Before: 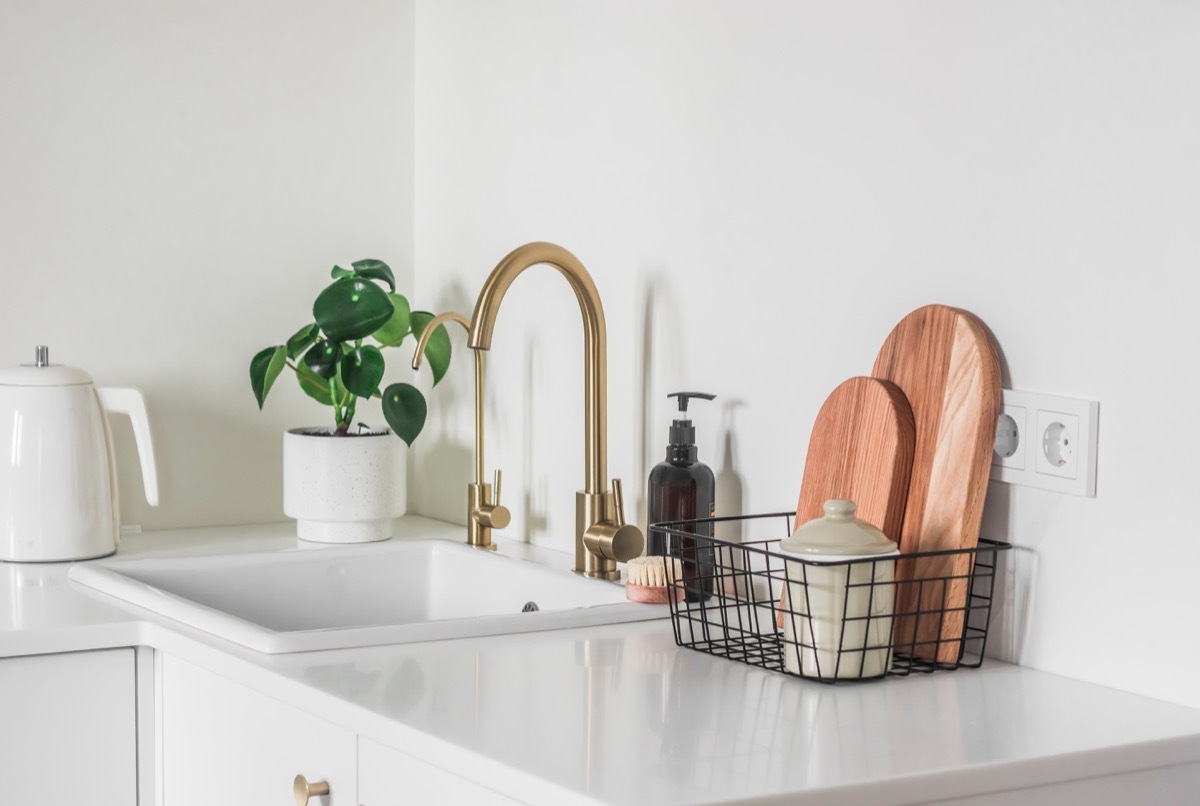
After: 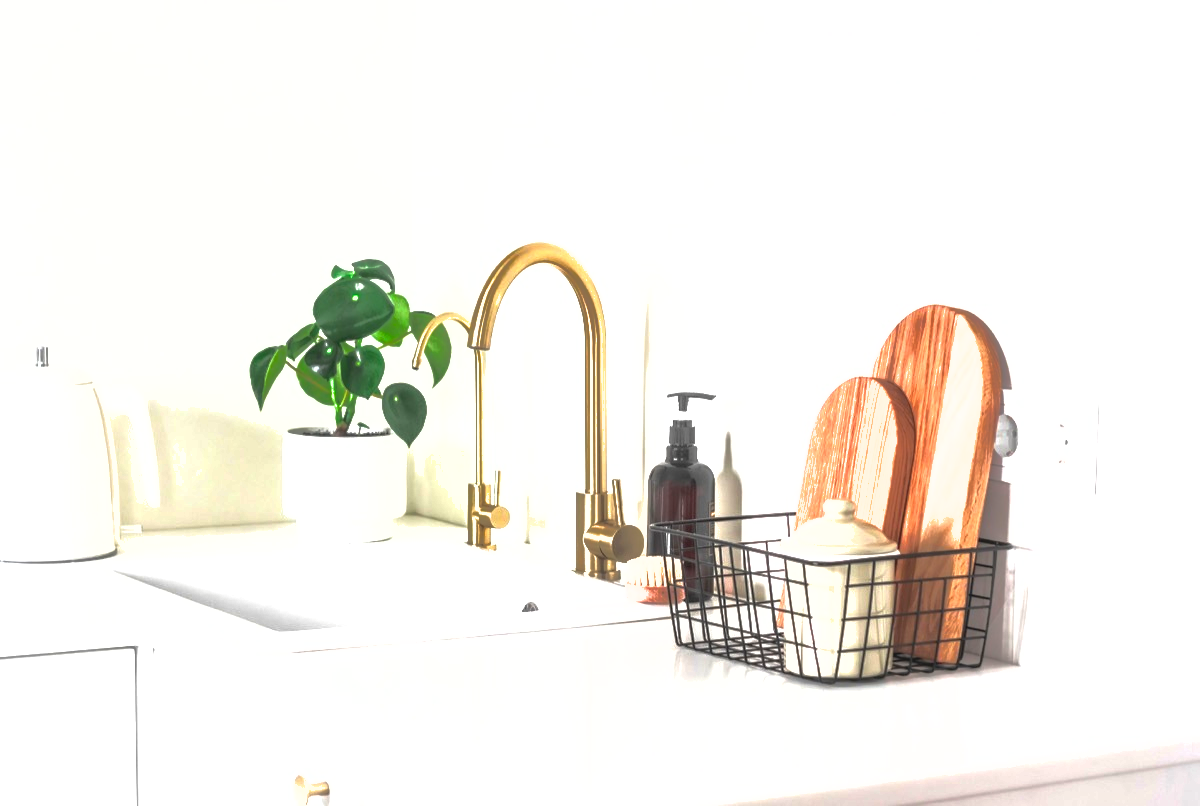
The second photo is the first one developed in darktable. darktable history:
shadows and highlights: highlights color adjustment 53.42%
contrast equalizer: y [[0.6 ×6], [0.55 ×6], [0 ×6], [0 ×6], [0 ×6]], mix -0.199
levels: levels [0.012, 0.367, 0.697]
